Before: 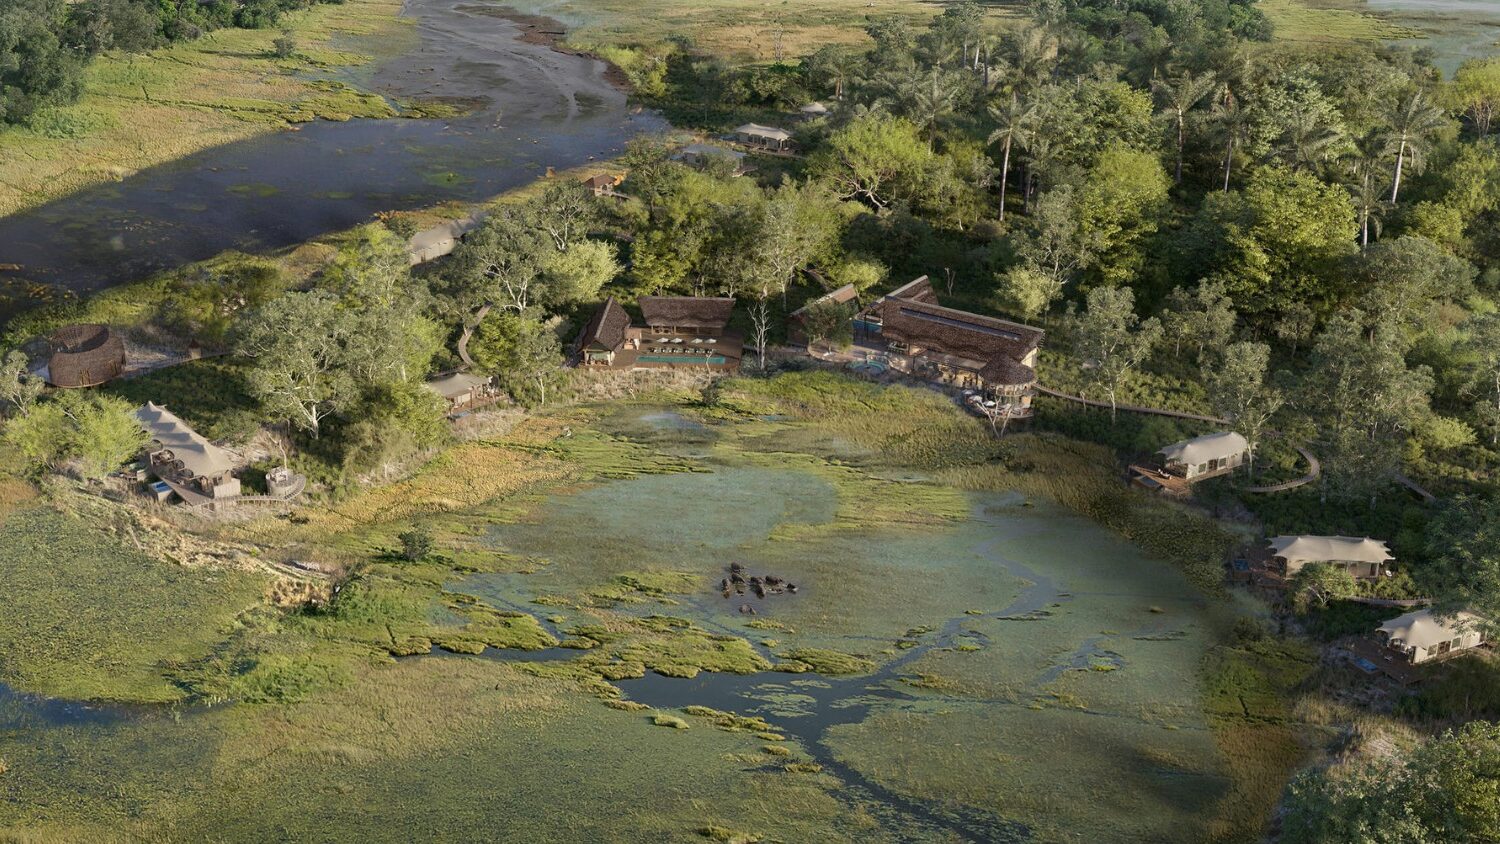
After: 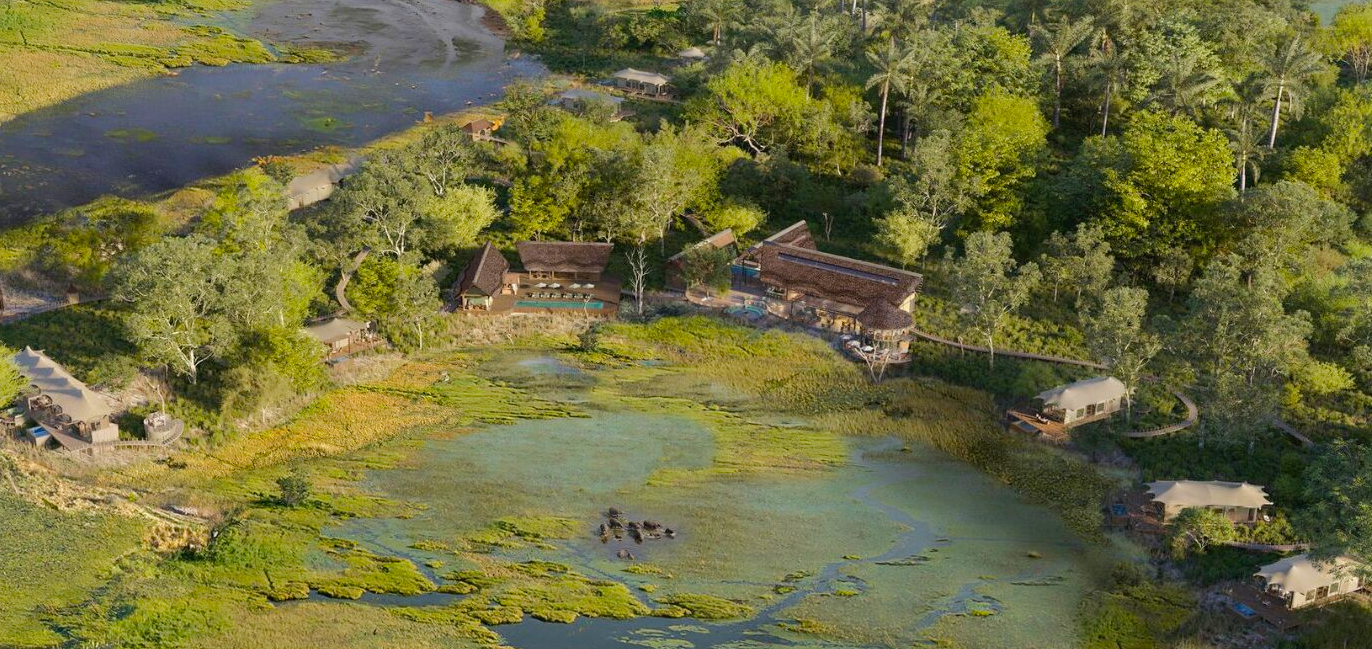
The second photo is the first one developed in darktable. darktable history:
levels: levels [0, 0.498, 1]
crop: left 8.155%, top 6.611%, bottom 15.385%
color balance rgb: perceptual saturation grading › global saturation 25%, perceptual brilliance grading › mid-tones 10%, perceptual brilliance grading › shadows 15%, global vibrance 20%
local contrast: mode bilateral grid, contrast 100, coarseness 100, detail 91%, midtone range 0.2
shadows and highlights: shadows 19.13, highlights -83.41, soften with gaussian
